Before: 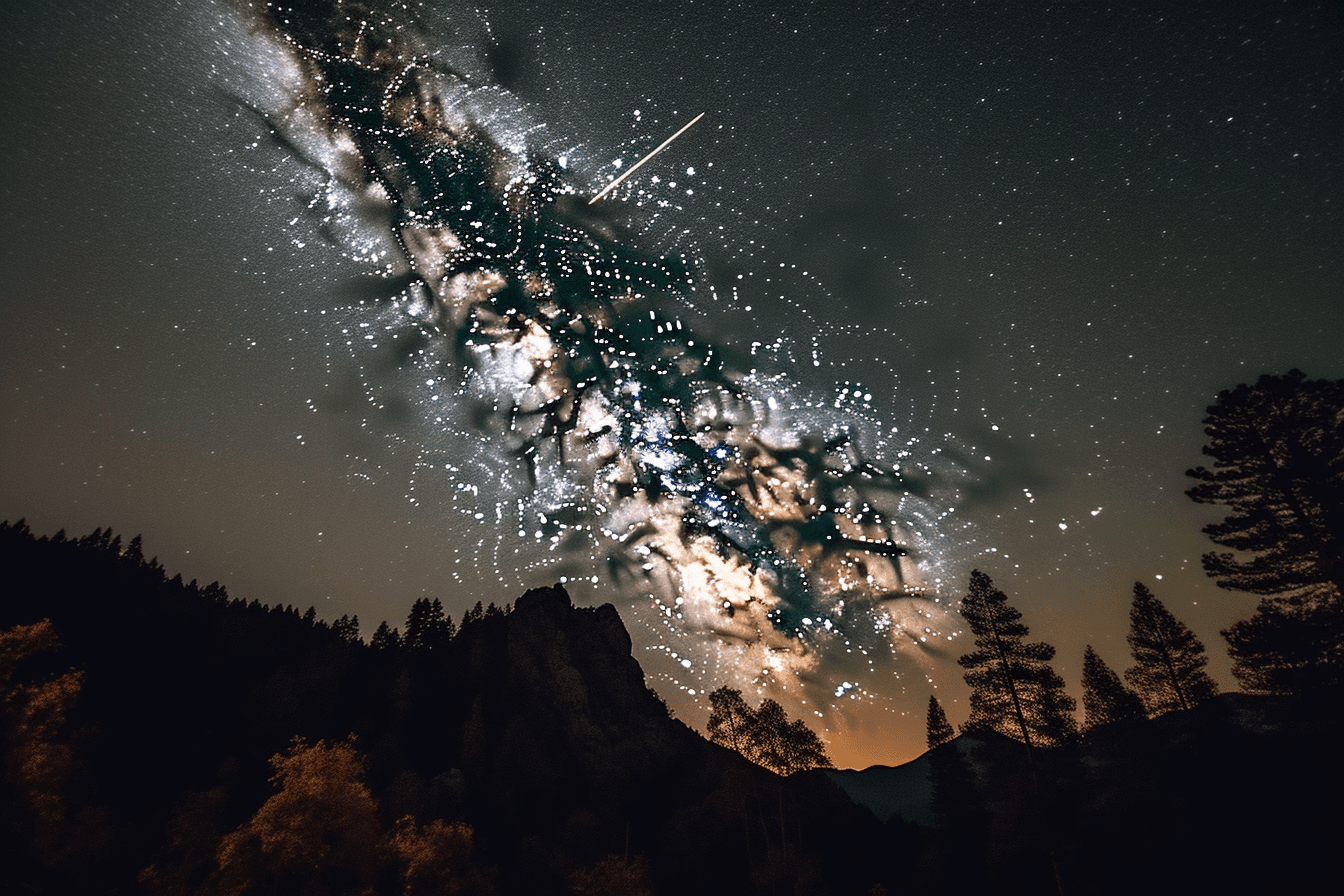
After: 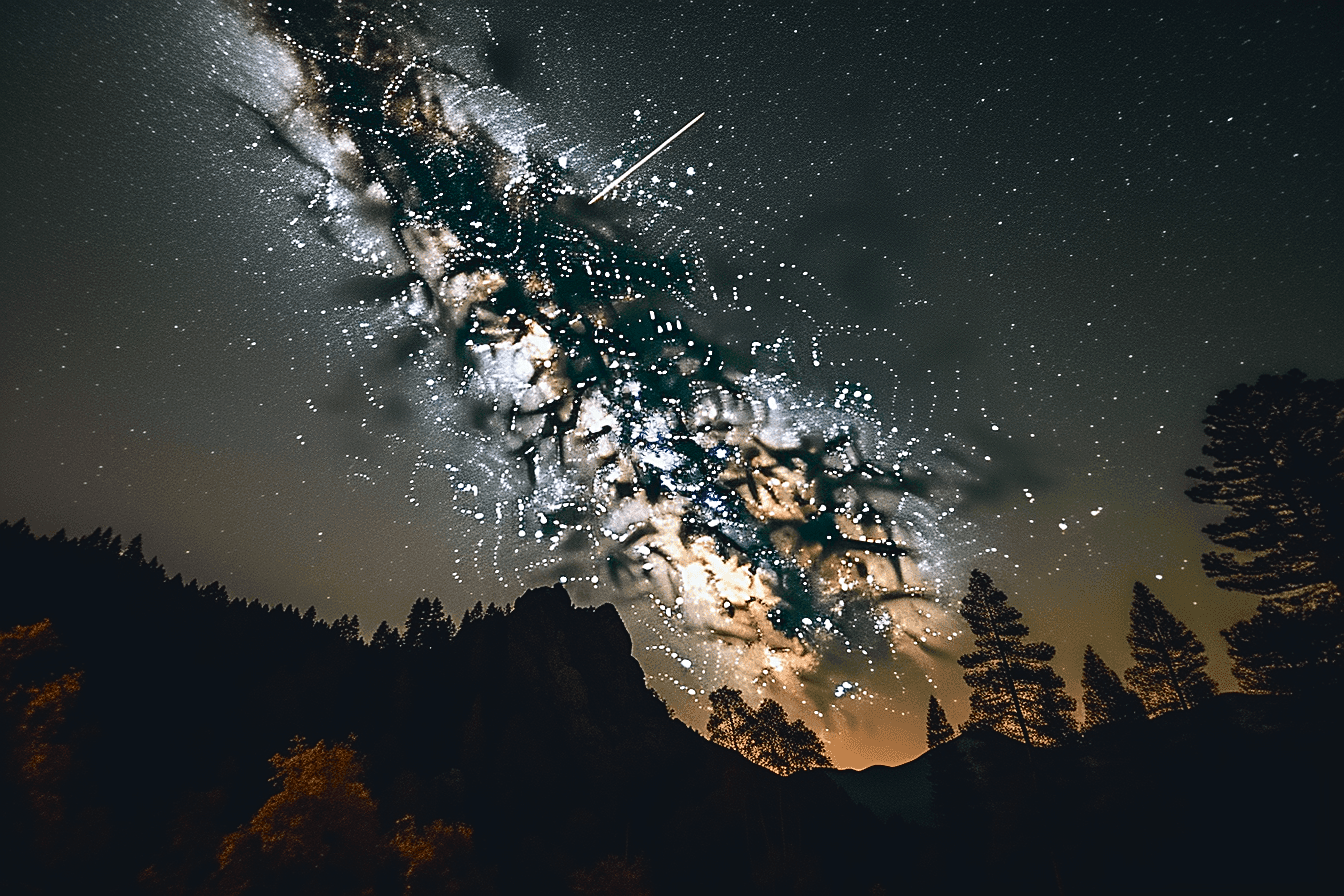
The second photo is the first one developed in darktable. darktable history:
tone curve: curves: ch0 [(0, 0.046) (0.037, 0.056) (0.176, 0.162) (0.33, 0.331) (0.432, 0.475) (0.601, 0.665) (0.843, 0.876) (1, 1)]; ch1 [(0, 0) (0.339, 0.349) (0.445, 0.42) (0.476, 0.47) (0.497, 0.492) (0.523, 0.514) (0.557, 0.558) (0.632, 0.615) (0.728, 0.746) (1, 1)]; ch2 [(0, 0) (0.327, 0.324) (0.417, 0.44) (0.46, 0.453) (0.502, 0.495) (0.526, 0.52) (0.54, 0.55) (0.606, 0.626) (0.745, 0.704) (1, 1)], color space Lab, independent channels, preserve colors none
sharpen: on, module defaults
exposure: exposure -0.055 EV, compensate highlight preservation false
